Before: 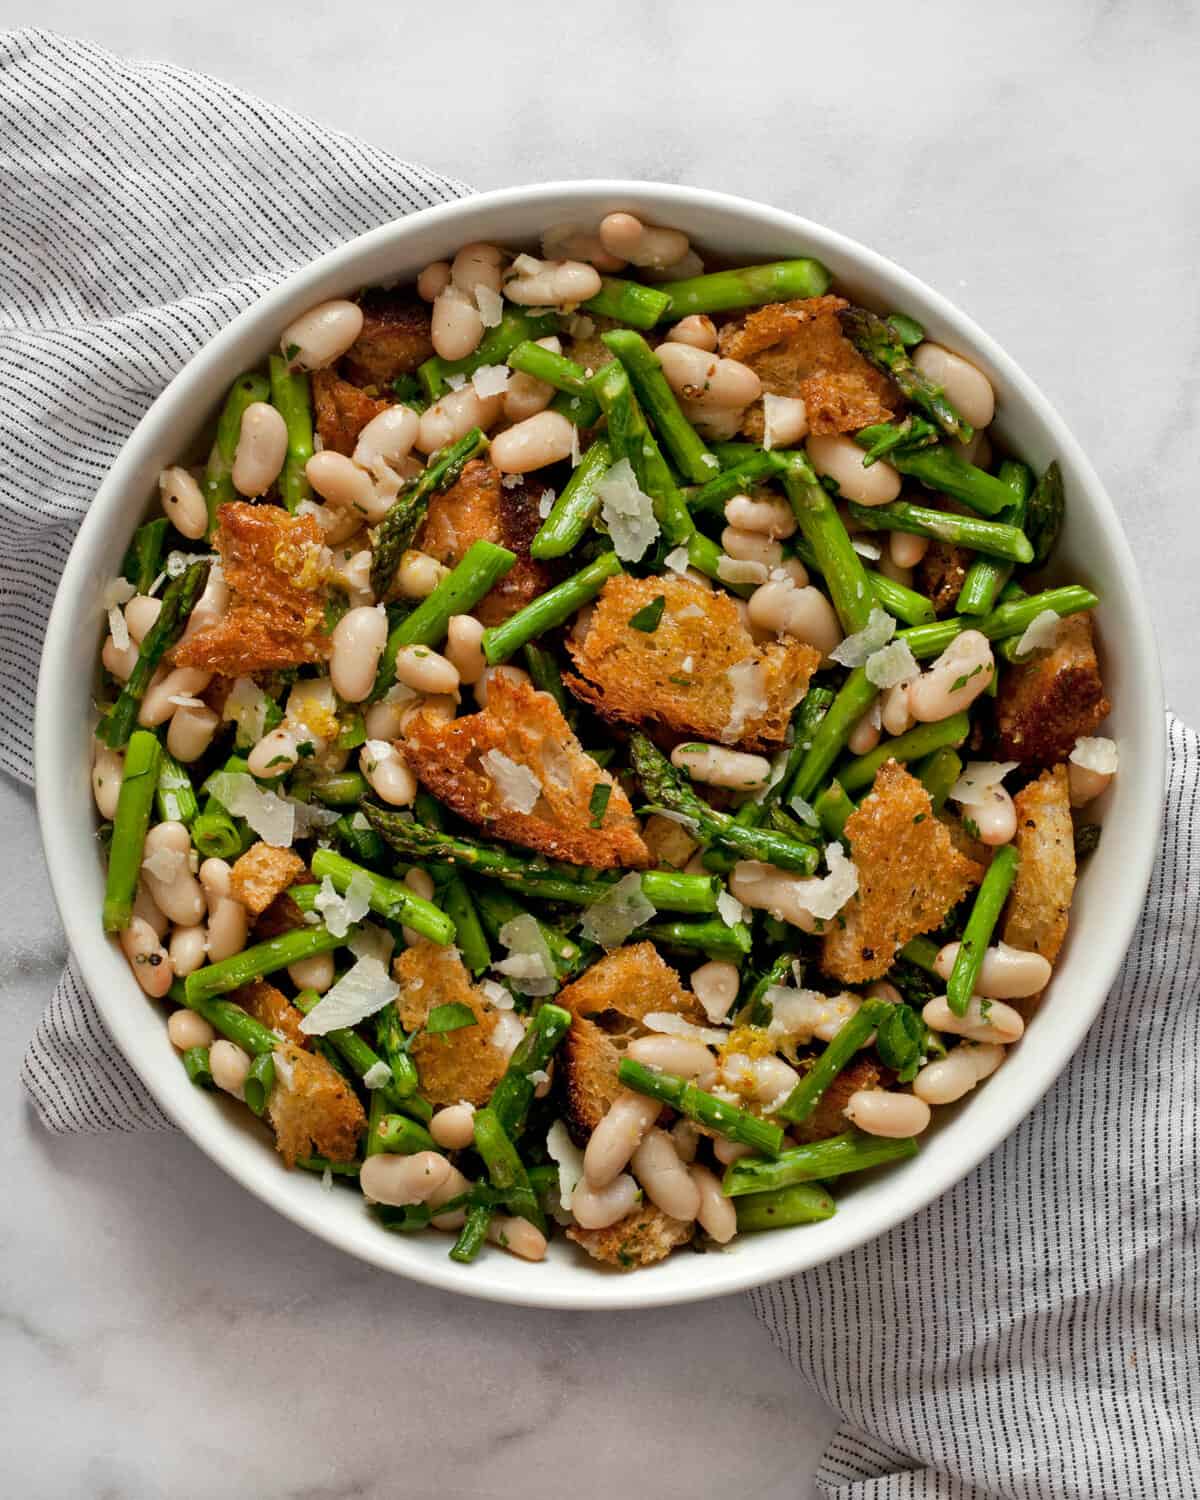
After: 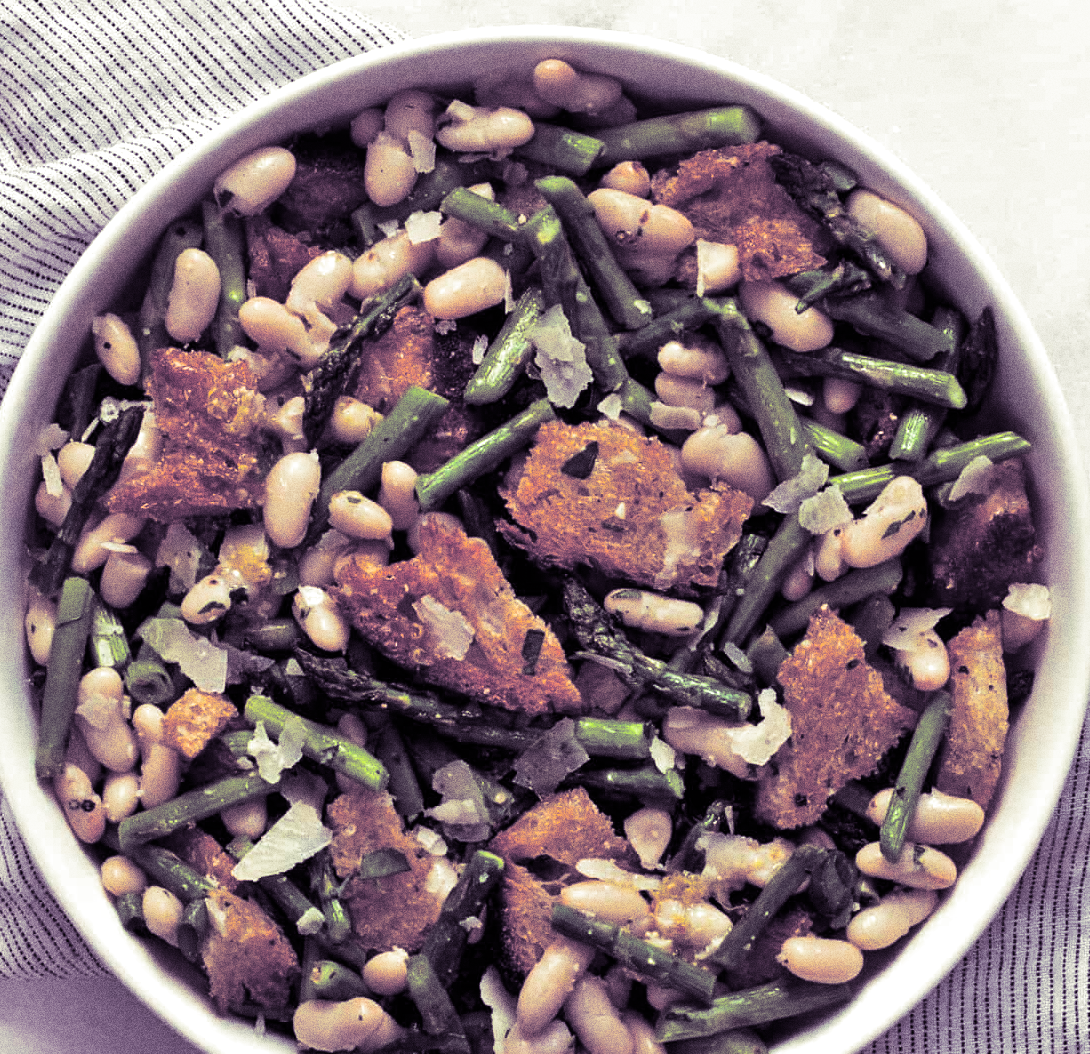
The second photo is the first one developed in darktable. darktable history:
grain: coarseness 0.09 ISO, strength 40%
tone equalizer: -8 EV -0.417 EV, -7 EV -0.389 EV, -6 EV -0.333 EV, -5 EV -0.222 EV, -3 EV 0.222 EV, -2 EV 0.333 EV, -1 EV 0.389 EV, +0 EV 0.417 EV, edges refinement/feathering 500, mask exposure compensation -1.57 EV, preserve details no
split-toning: shadows › hue 266.4°, shadows › saturation 0.4, highlights › hue 61.2°, highlights › saturation 0.3, compress 0%
crop: left 5.596%, top 10.314%, right 3.534%, bottom 19.395%
